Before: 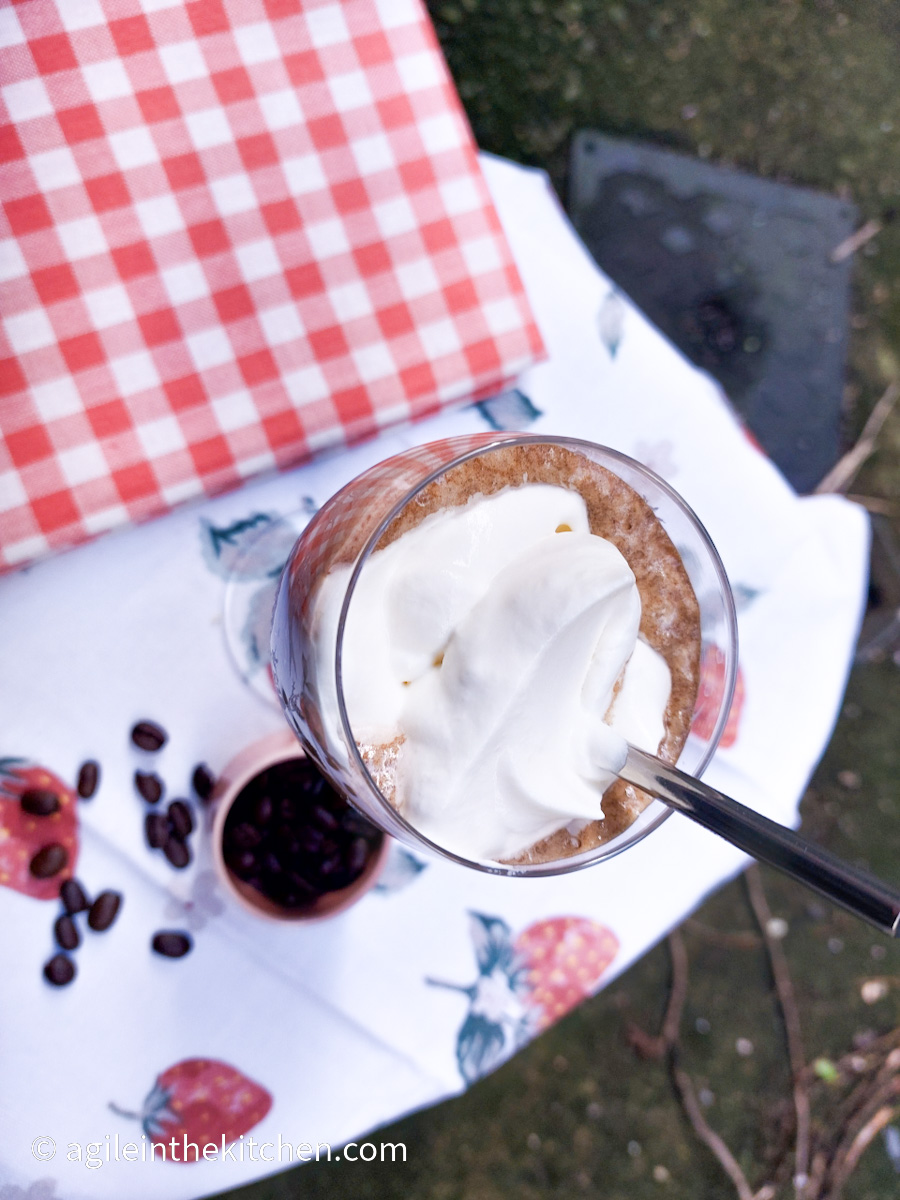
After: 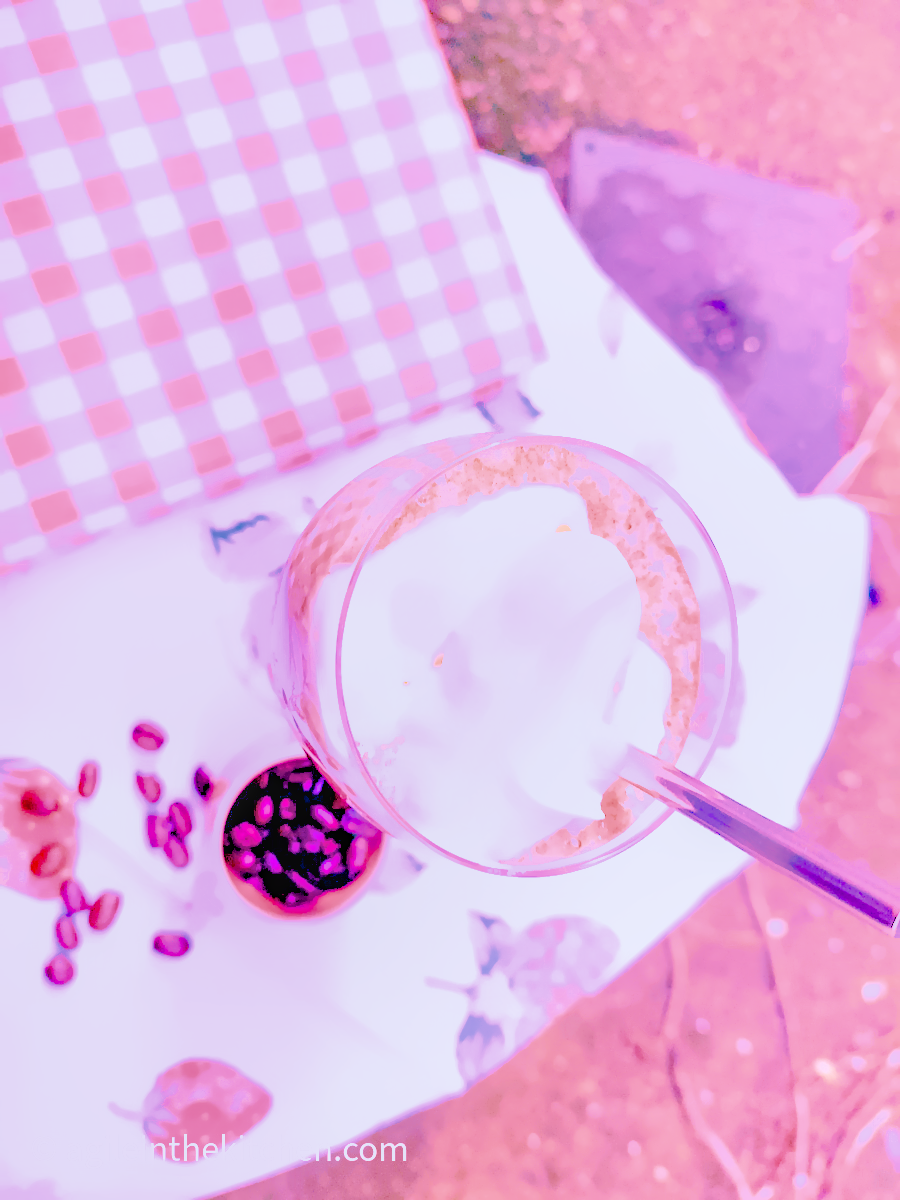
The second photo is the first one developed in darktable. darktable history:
local contrast: on, module defaults
color calibration: illuminant as shot in camera, x 0.358, y 0.373, temperature 4628.91 K
color balance rgb: linear chroma grading › shadows 10%, linear chroma grading › highlights 10%, linear chroma grading › global chroma 15%, linear chroma grading › mid-tones 15%, perceptual saturation grading › global saturation 40%, perceptual saturation grading › highlights -25%, perceptual saturation grading › mid-tones 35%, perceptual saturation grading › shadows 35%, perceptual brilliance grading › global brilliance 11.29%, global vibrance 11.29%
denoise (profiled): preserve shadows 1.52, scattering 0.002, a [-1, 0, 0], compensate highlight preservation false
exposure: black level correction 0, exposure 1.675 EV, compensate exposure bias true, compensate highlight preservation false
haze removal: compatibility mode true, adaptive false
highlight reconstruction: on, module defaults
hot pixels: on, module defaults
lens correction: scale 1, crop 1, focal 16, aperture 5.6, distance 1000, camera "Canon EOS RP", lens "Canon RF 16mm F2.8 STM"
shadows and highlights: on, module defaults
white balance: red 2.229, blue 1.46
tone equalizer: on, module defaults
velvia: on, module defaults
filmic rgb: black relative exposure -3.21 EV, white relative exposure 7.02 EV, hardness 1.46, contrast 1.35
